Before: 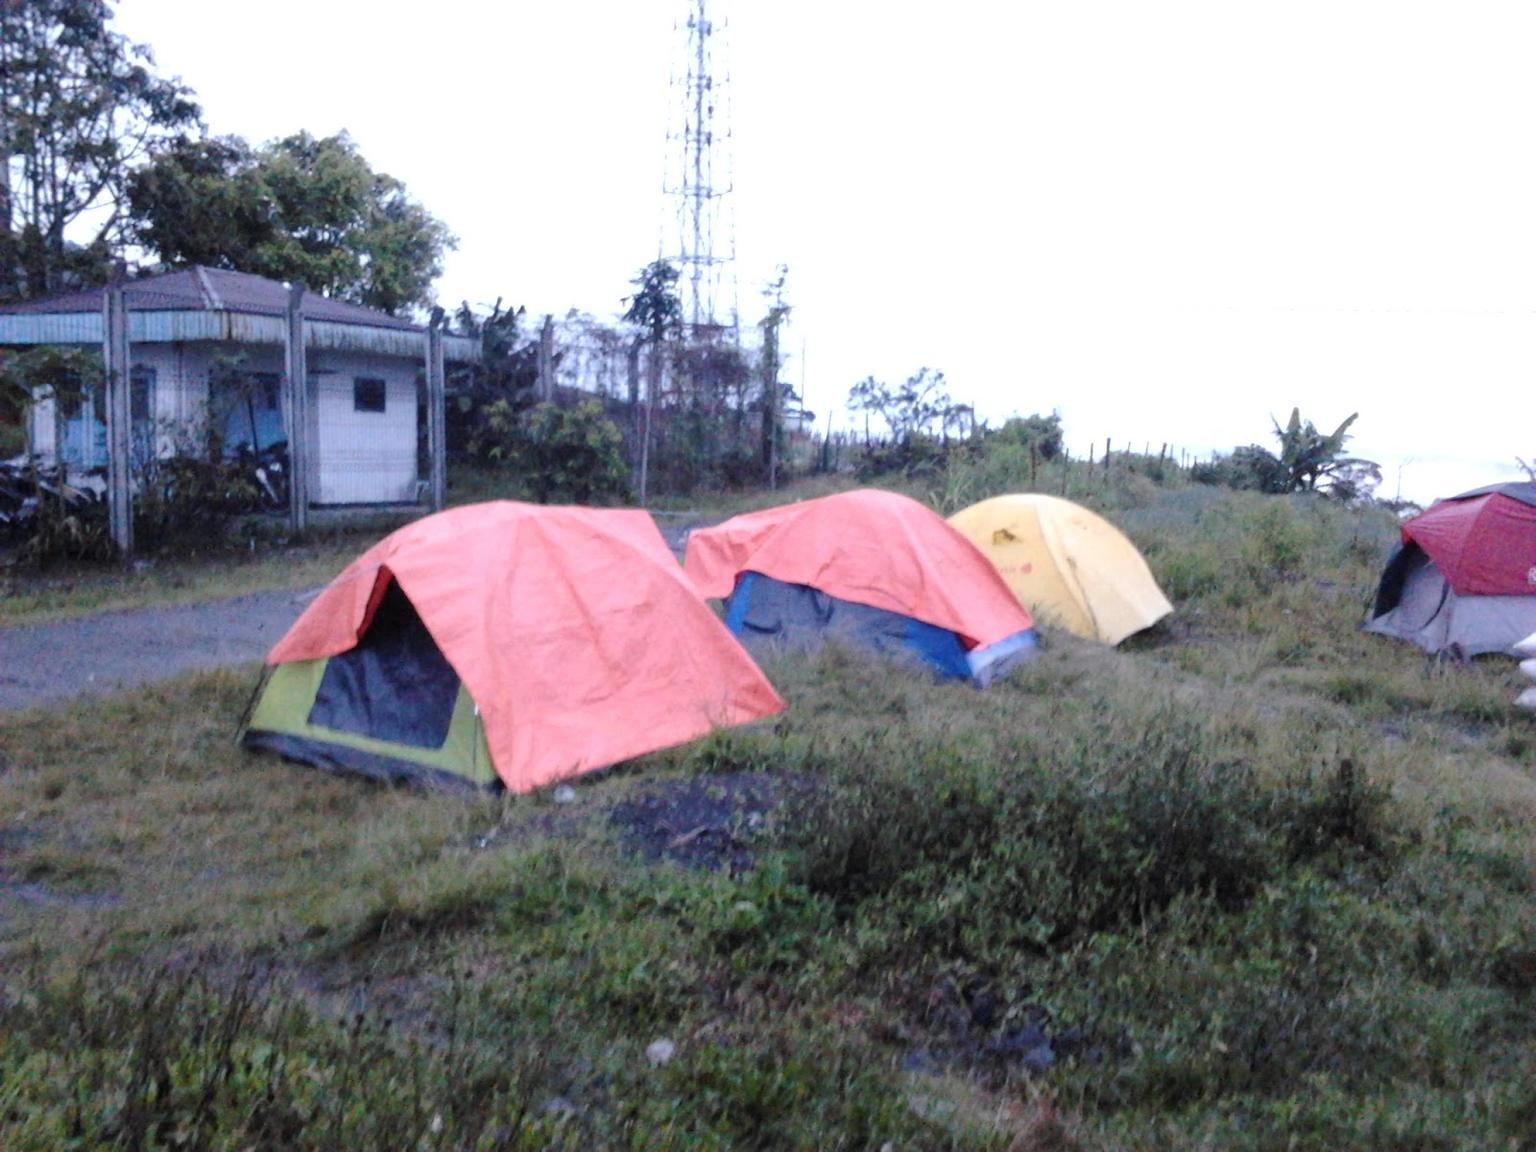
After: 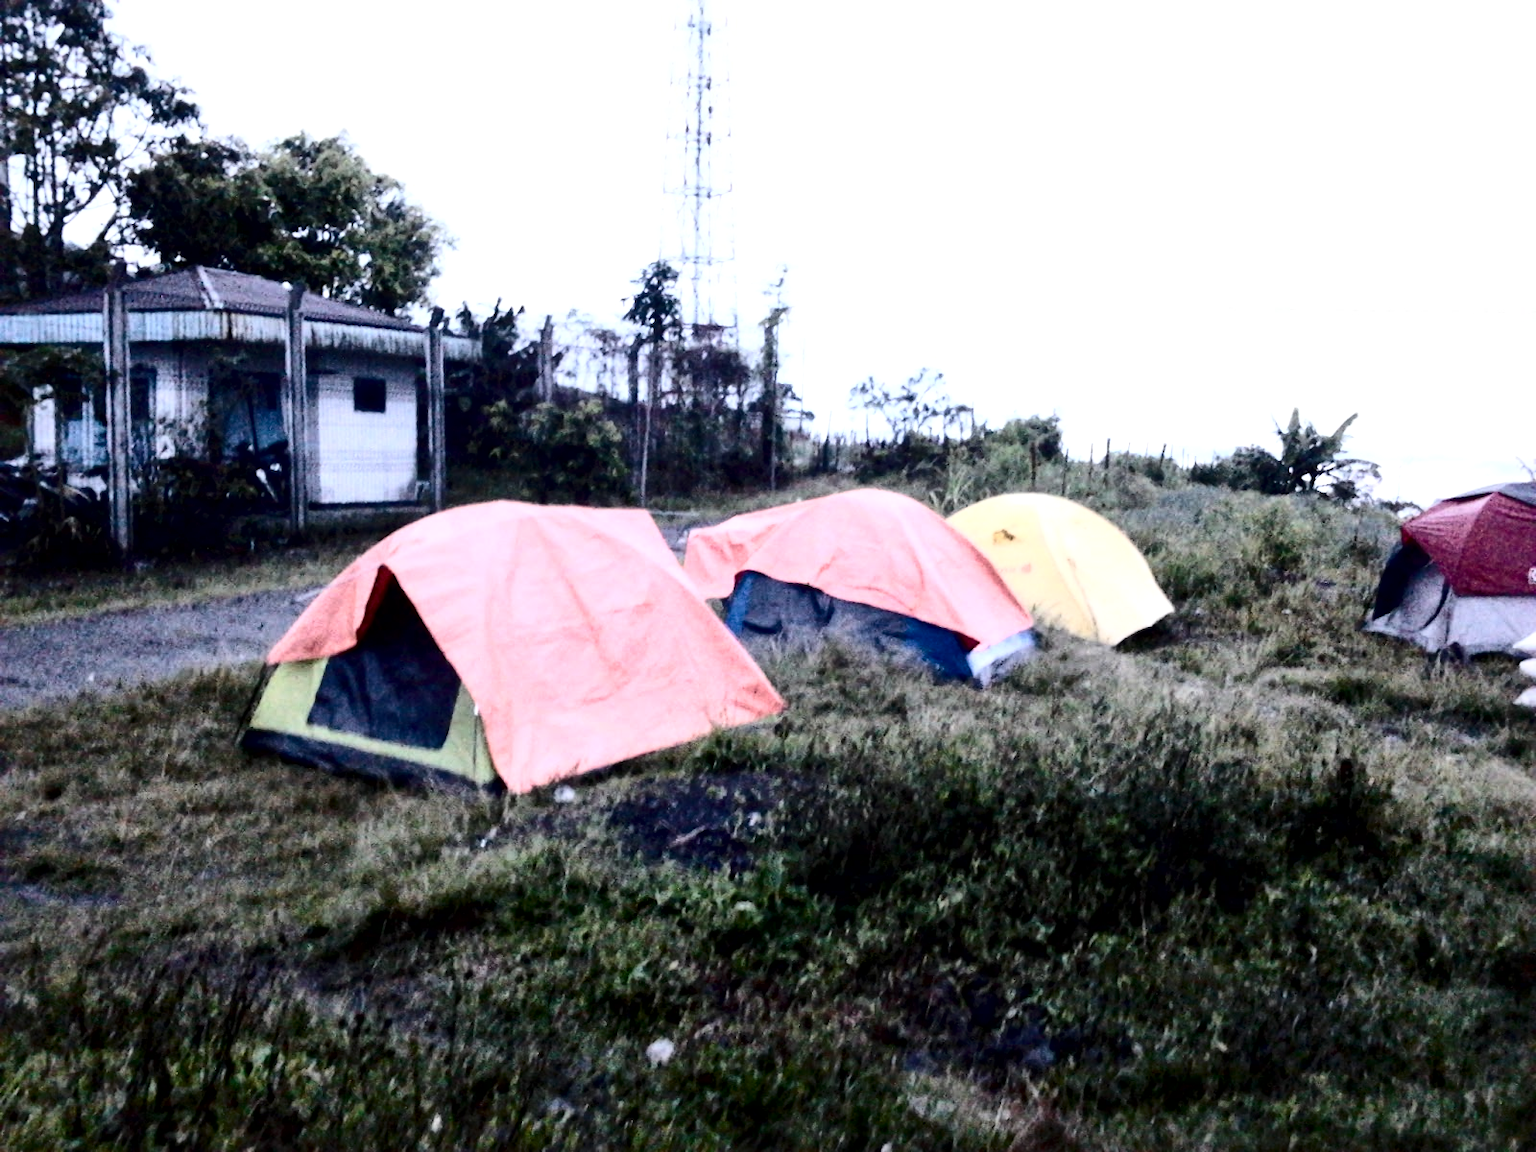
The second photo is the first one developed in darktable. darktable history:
local contrast: mode bilateral grid, contrast 50, coarseness 50, detail 150%, midtone range 0.2
haze removal: adaptive false
contrast brightness saturation: contrast 0.5, saturation -0.1
